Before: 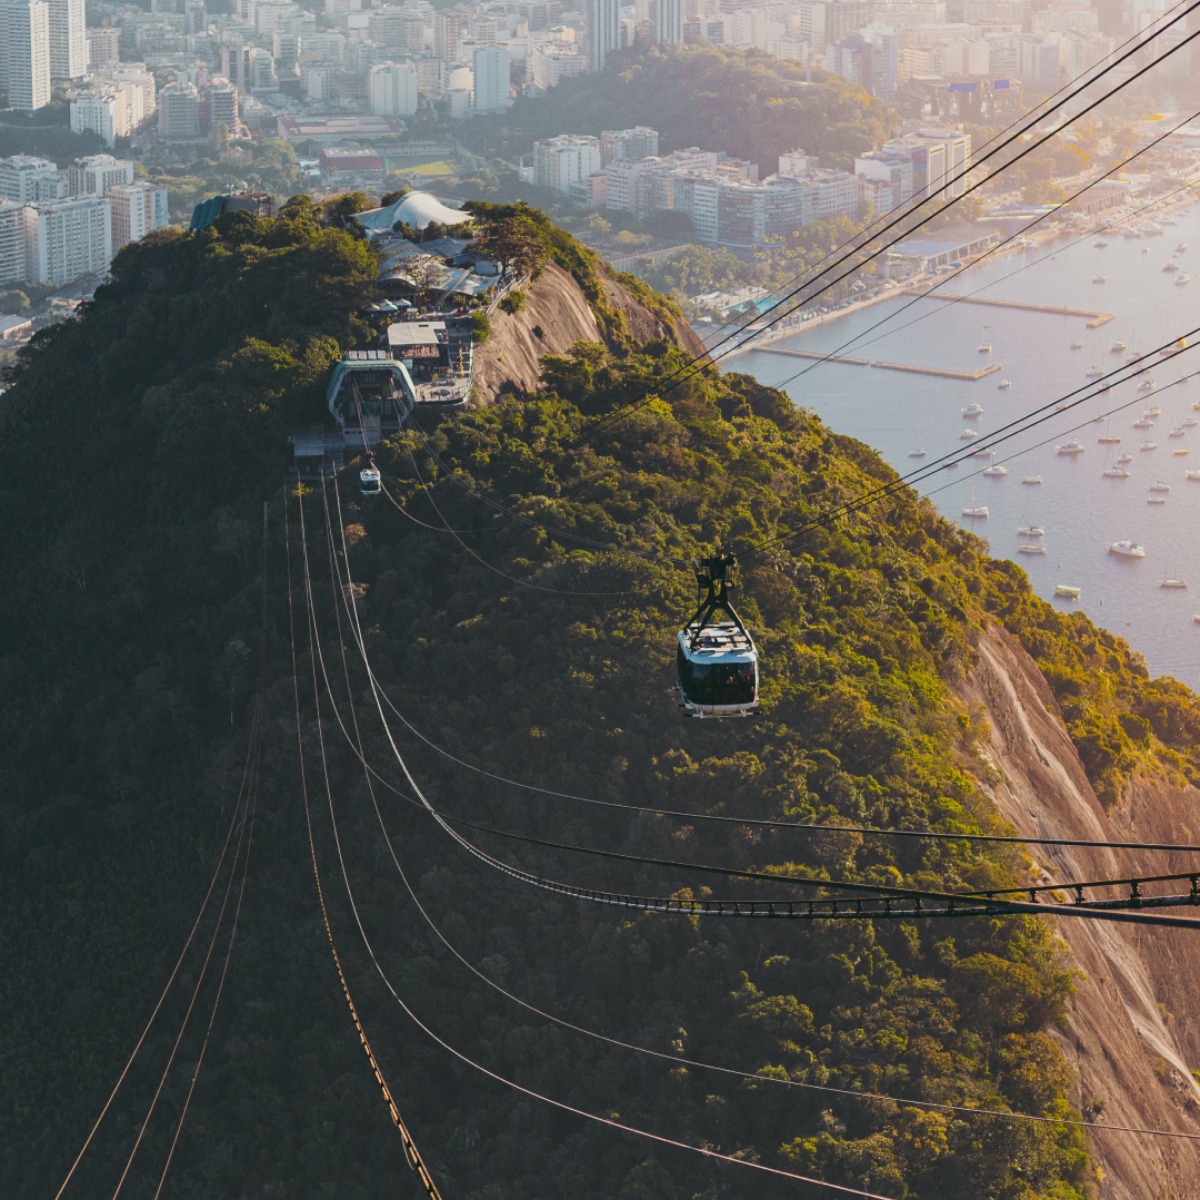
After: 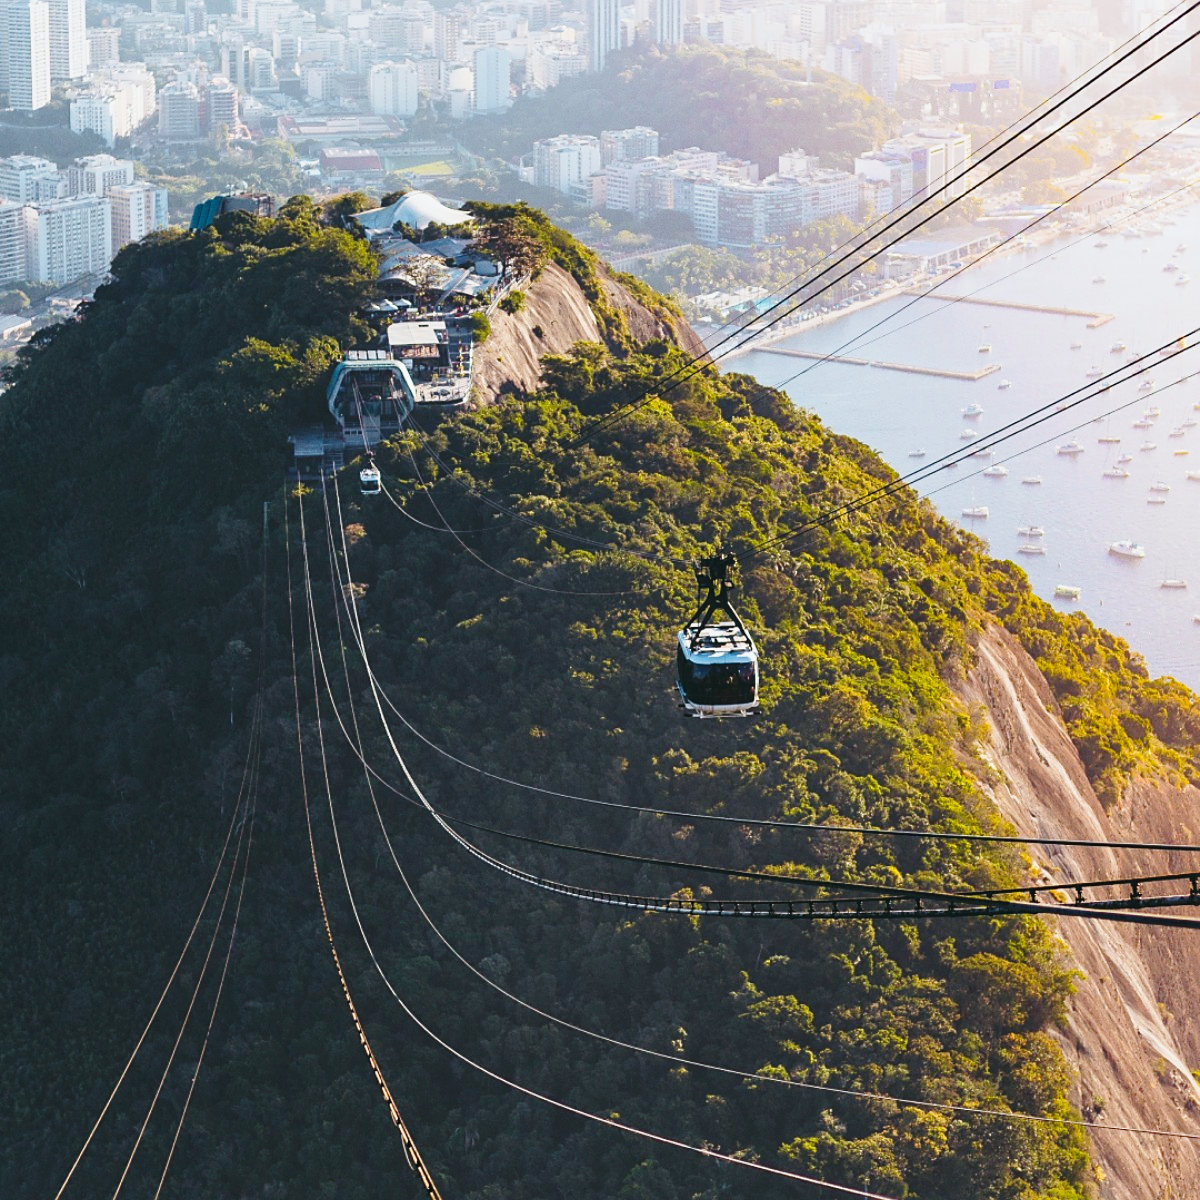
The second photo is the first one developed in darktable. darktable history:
white balance: red 0.967, blue 1.049
sharpen: radius 1.864, amount 0.398, threshold 1.271
base curve: curves: ch0 [(0, 0) (0.028, 0.03) (0.121, 0.232) (0.46, 0.748) (0.859, 0.968) (1, 1)], preserve colors none
